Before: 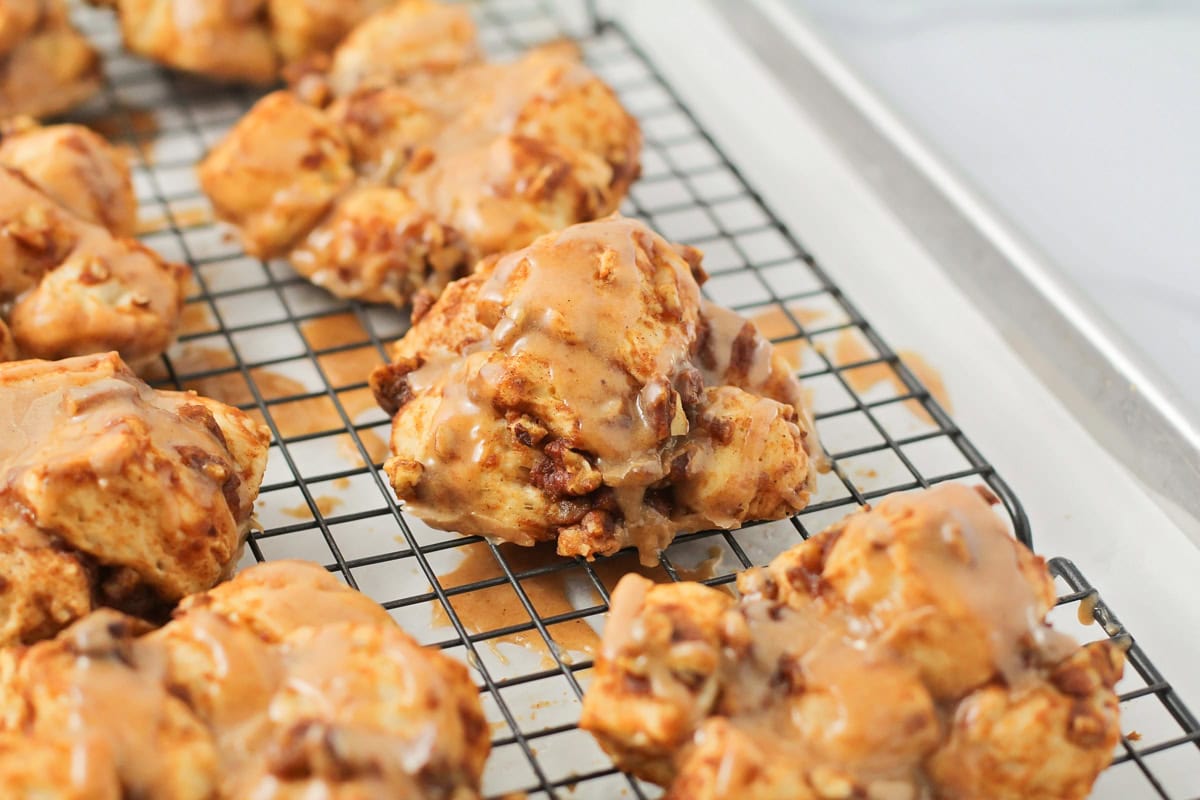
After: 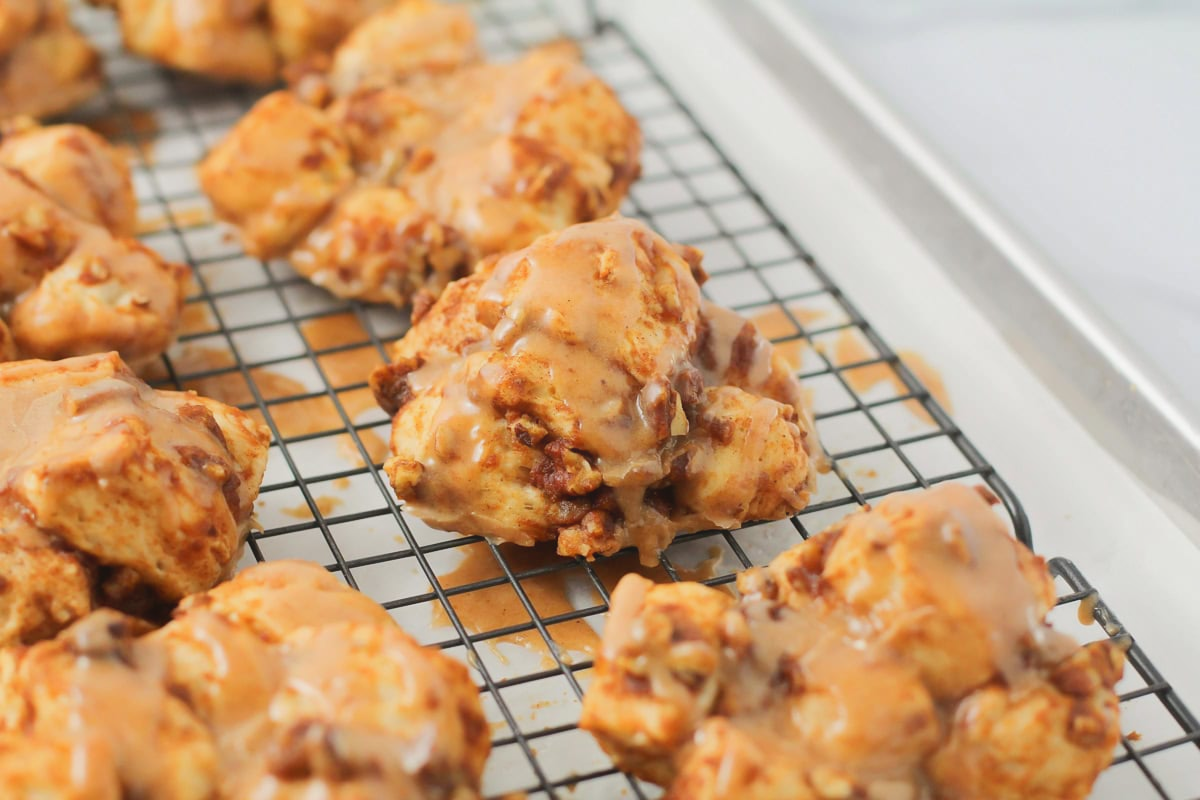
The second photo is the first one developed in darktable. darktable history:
contrast equalizer: y [[0.5, 0.542, 0.583, 0.625, 0.667, 0.708], [0.5 ×6], [0.5 ×6], [0 ×6], [0 ×6]], mix -0.375
exposure: exposure -0.041 EV, compensate exposure bias true, compensate highlight preservation false
